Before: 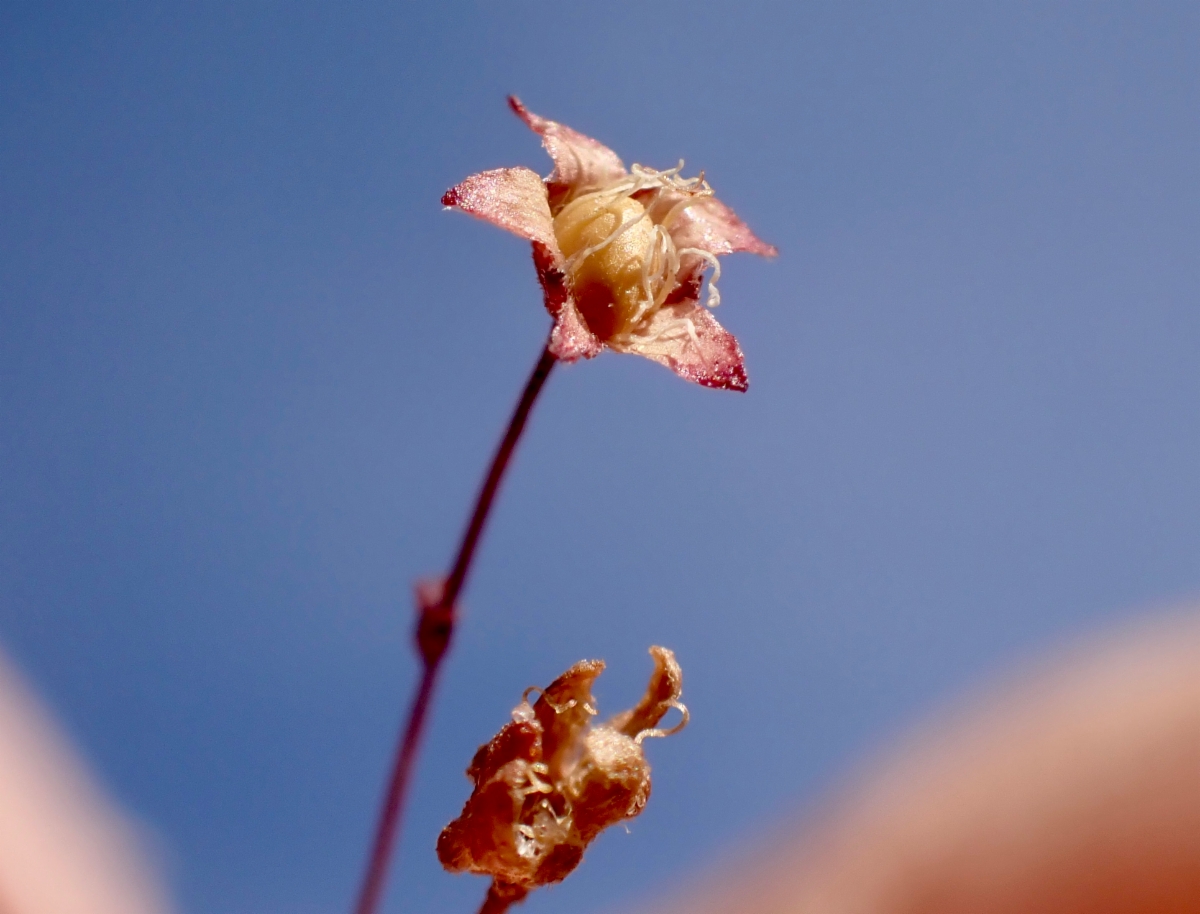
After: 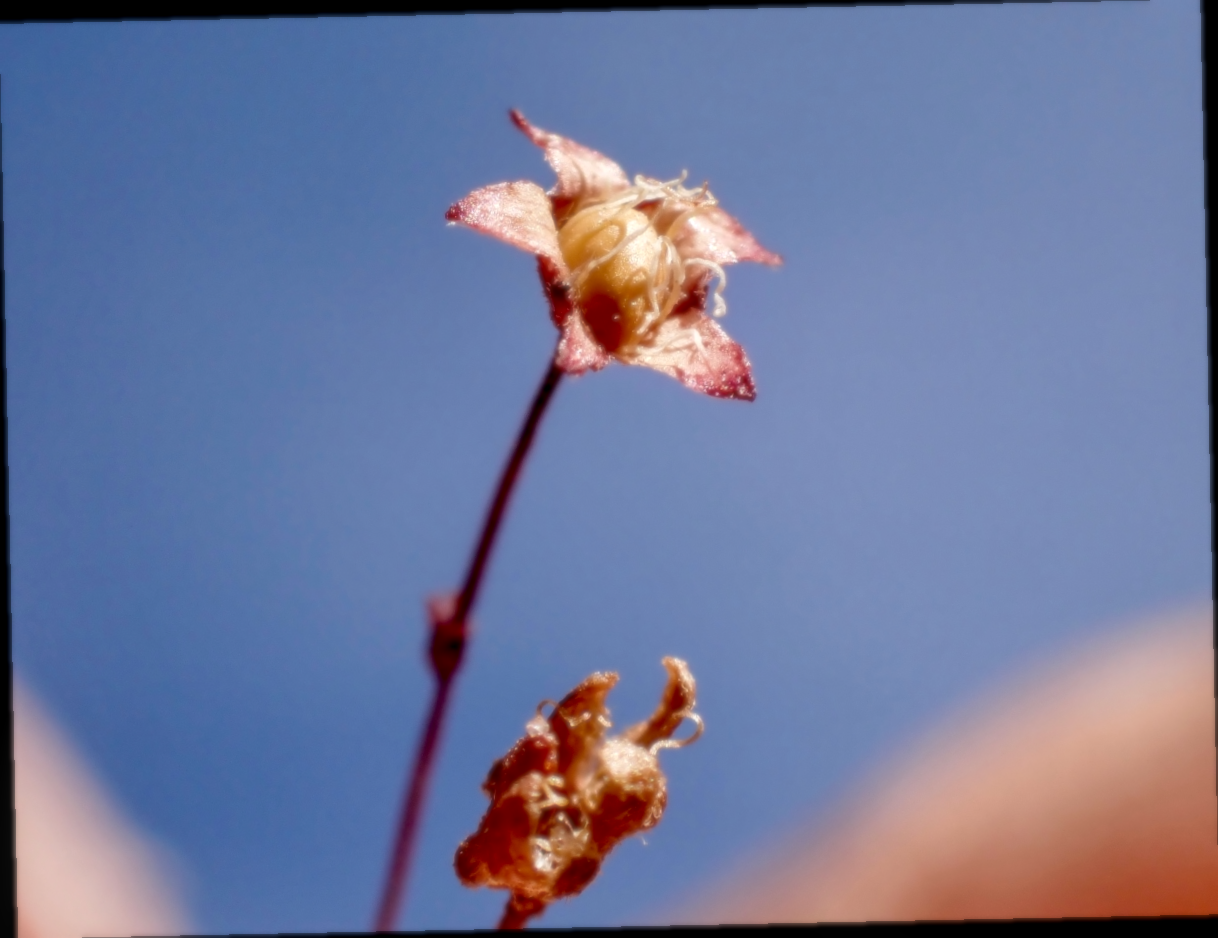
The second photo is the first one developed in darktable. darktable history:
rotate and perspective: rotation -1.17°, automatic cropping off
soften: size 8.67%, mix 49%
local contrast: on, module defaults
